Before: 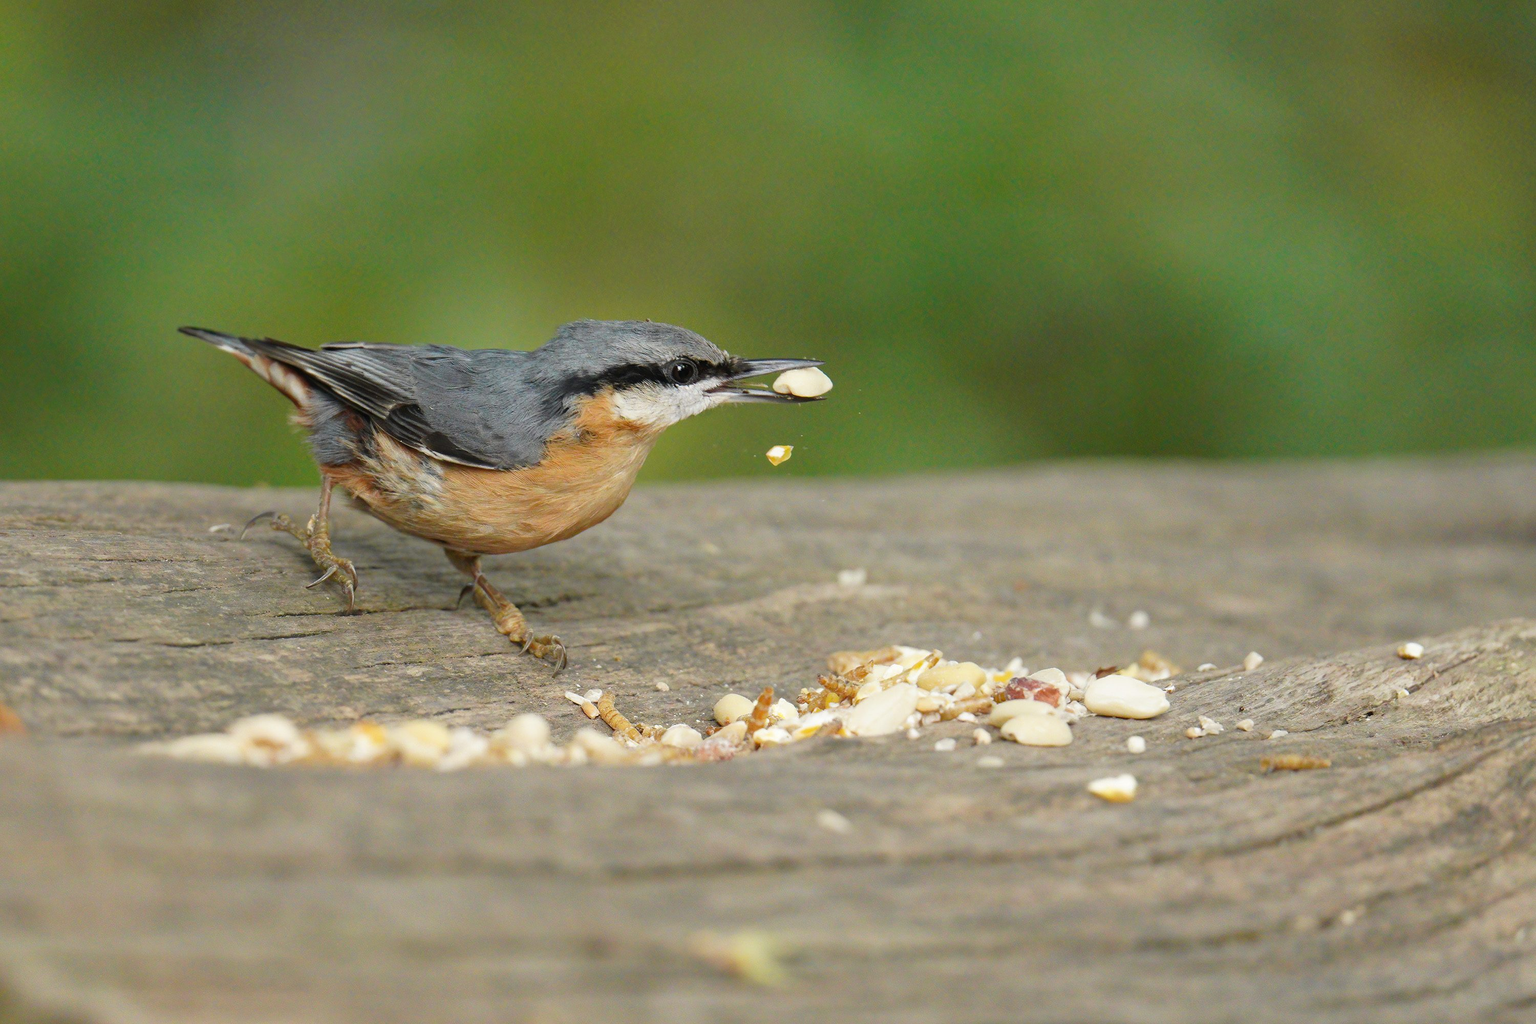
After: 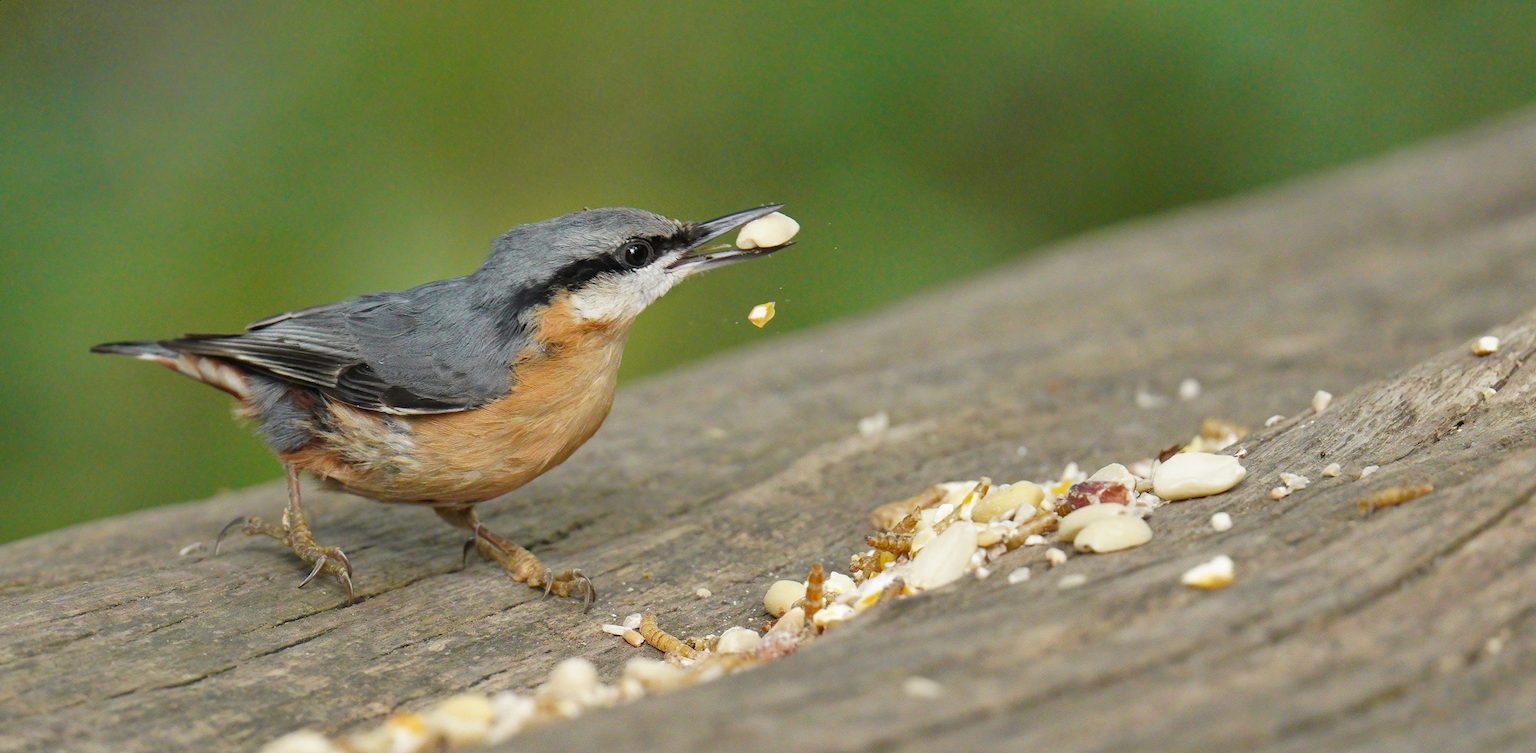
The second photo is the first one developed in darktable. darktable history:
rotate and perspective: rotation -14.8°, crop left 0.1, crop right 0.903, crop top 0.25, crop bottom 0.748
shadows and highlights: shadows 40, highlights -54, highlights color adjustment 46%, low approximation 0.01, soften with gaussian
